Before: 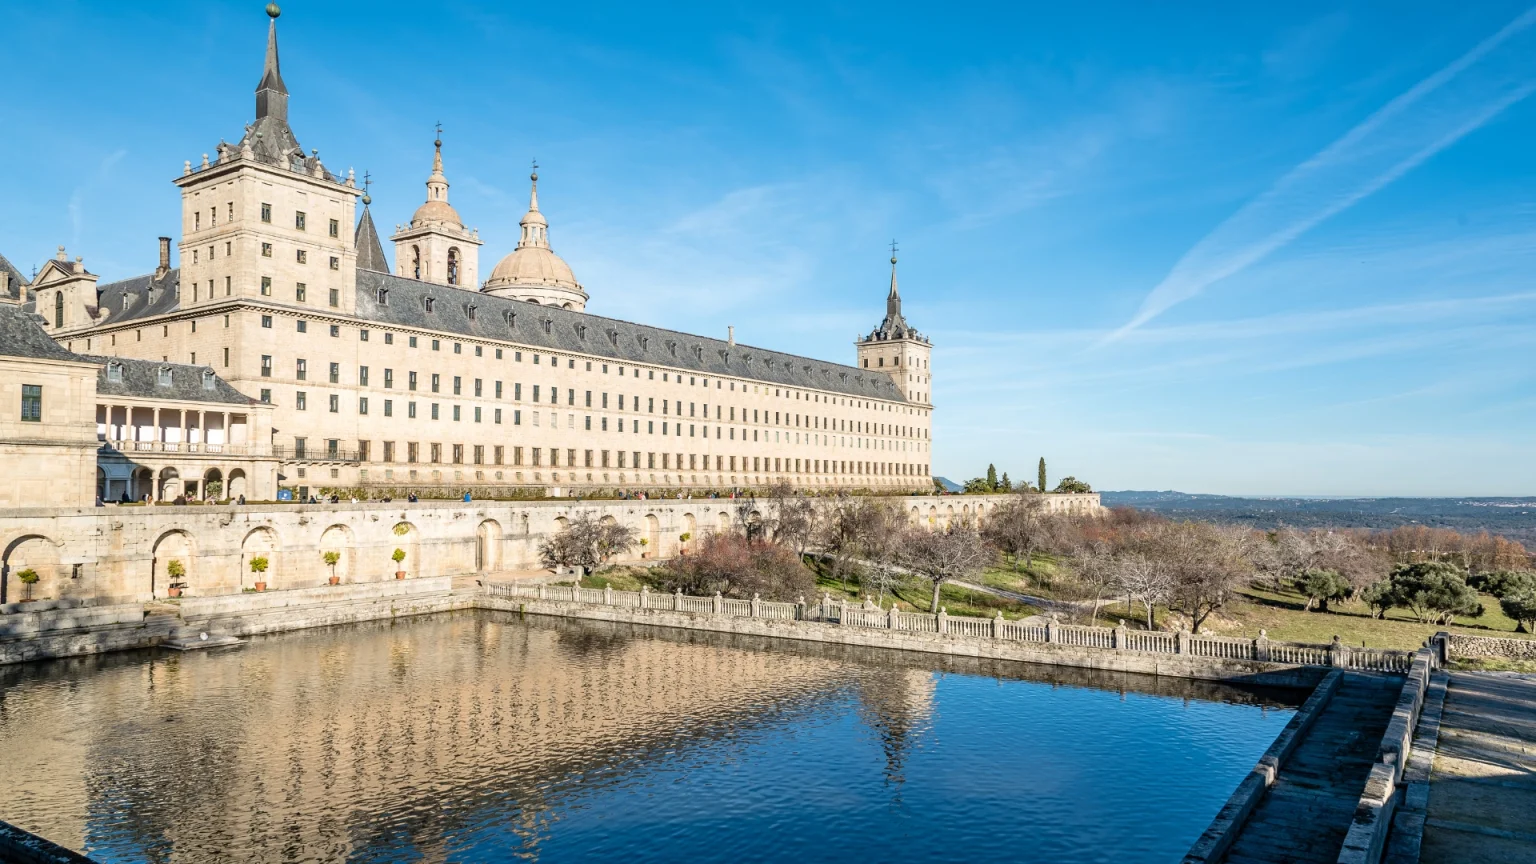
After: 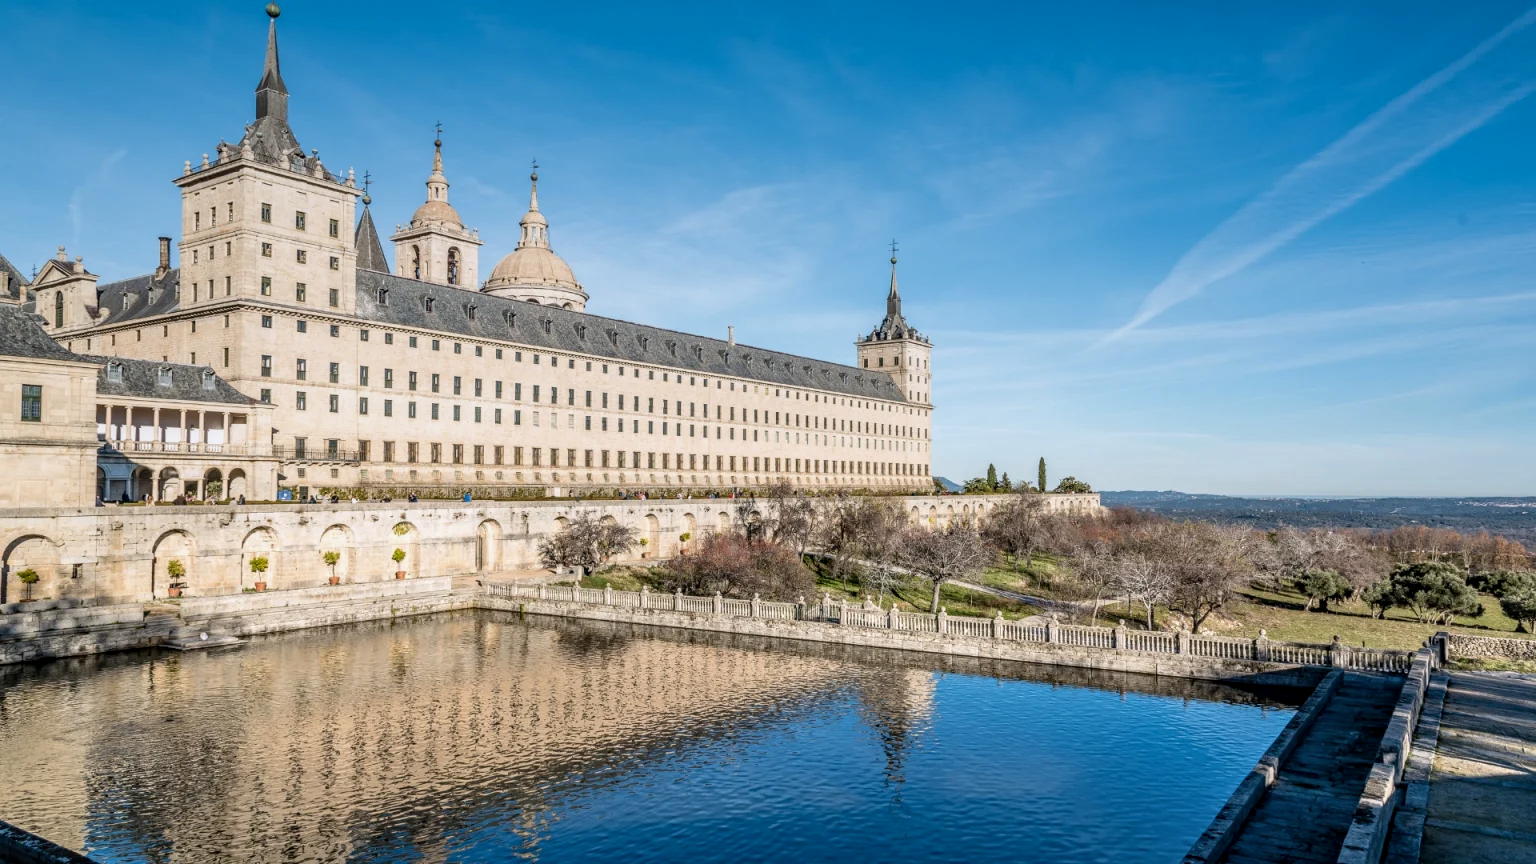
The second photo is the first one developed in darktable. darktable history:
local contrast: on, module defaults
white balance: red 1.004, blue 1.024
graduated density: on, module defaults
